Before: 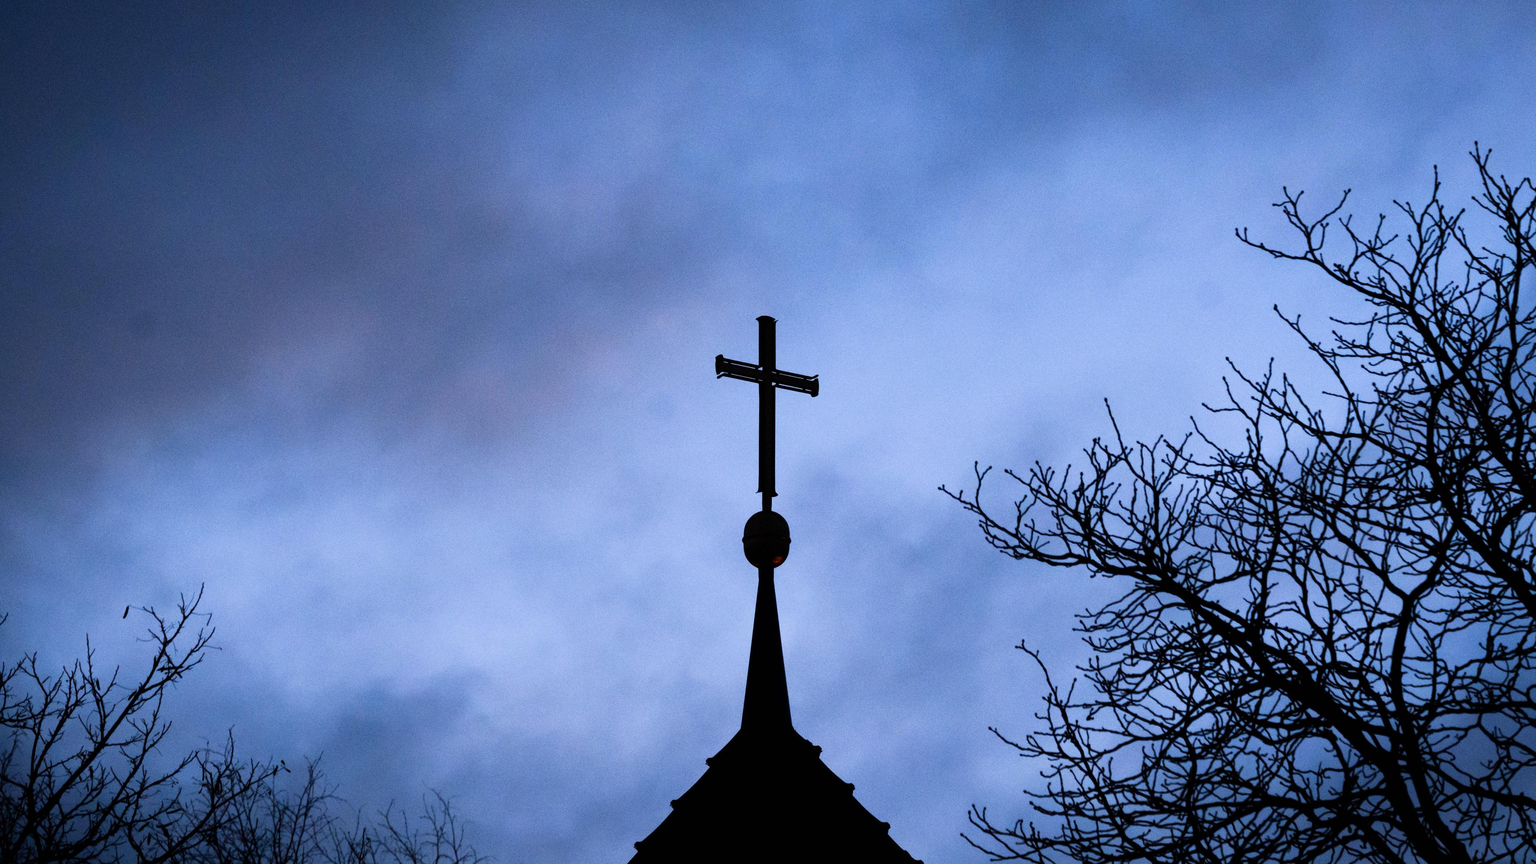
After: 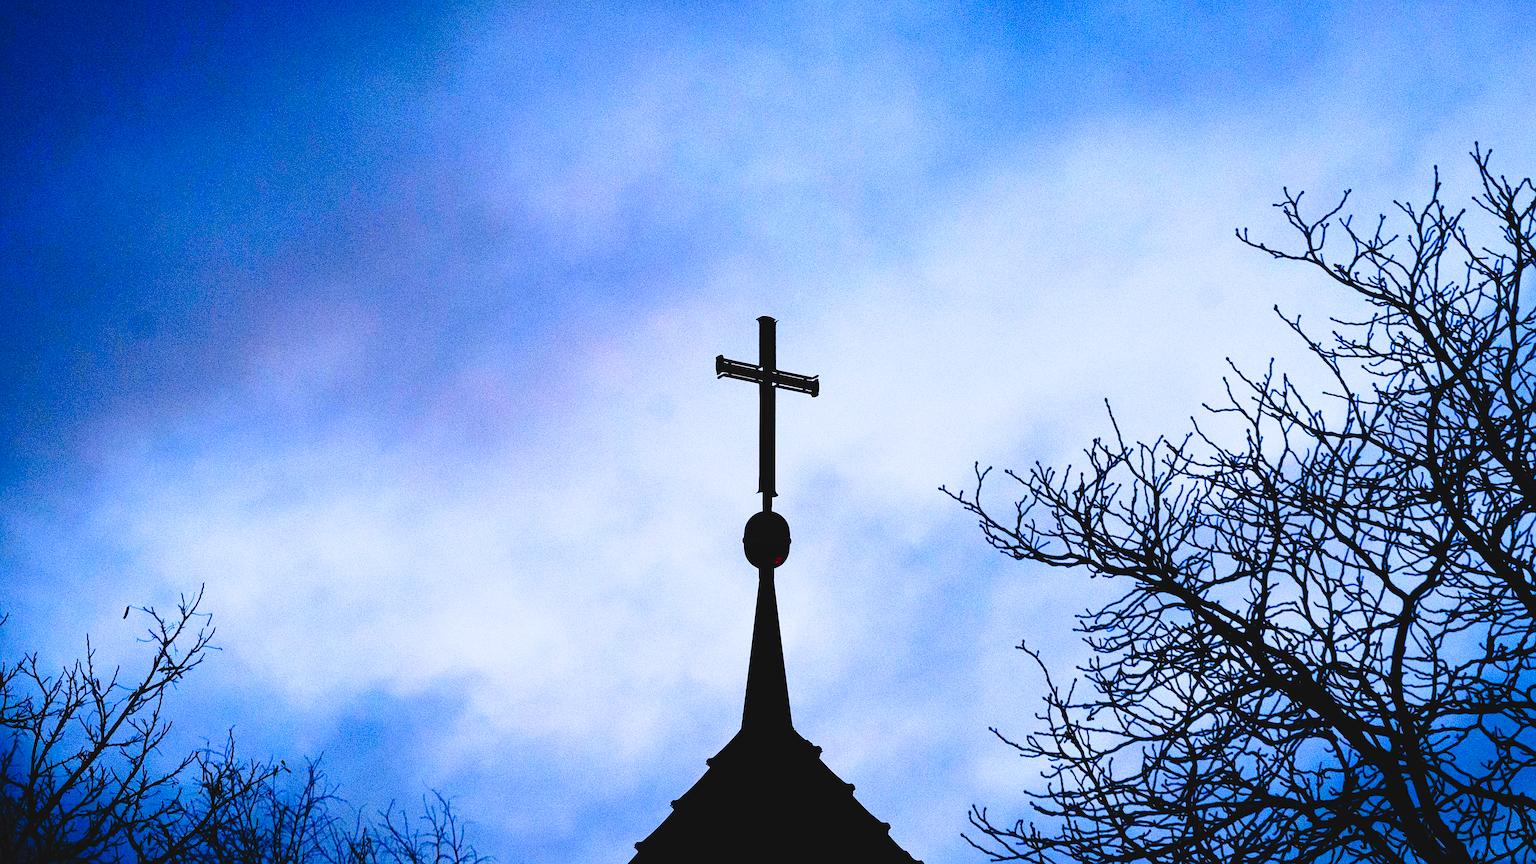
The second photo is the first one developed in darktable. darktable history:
levels: levels [0, 0.43, 0.984]
sharpen: on, module defaults
haze removal: compatibility mode true, adaptive false
tone curve: curves: ch0 [(0, 0.022) (0.177, 0.086) (0.392, 0.438) (0.704, 0.844) (0.858, 0.938) (1, 0.981)]; ch1 [(0, 0) (0.402, 0.36) (0.476, 0.456) (0.498, 0.497) (0.518, 0.521) (0.58, 0.598) (0.619, 0.65) (0.692, 0.737) (1, 1)]; ch2 [(0, 0) (0.415, 0.438) (0.483, 0.499) (0.503, 0.503) (0.526, 0.532) (0.563, 0.604) (0.626, 0.697) (0.699, 0.753) (0.997, 0.858)], preserve colors none
